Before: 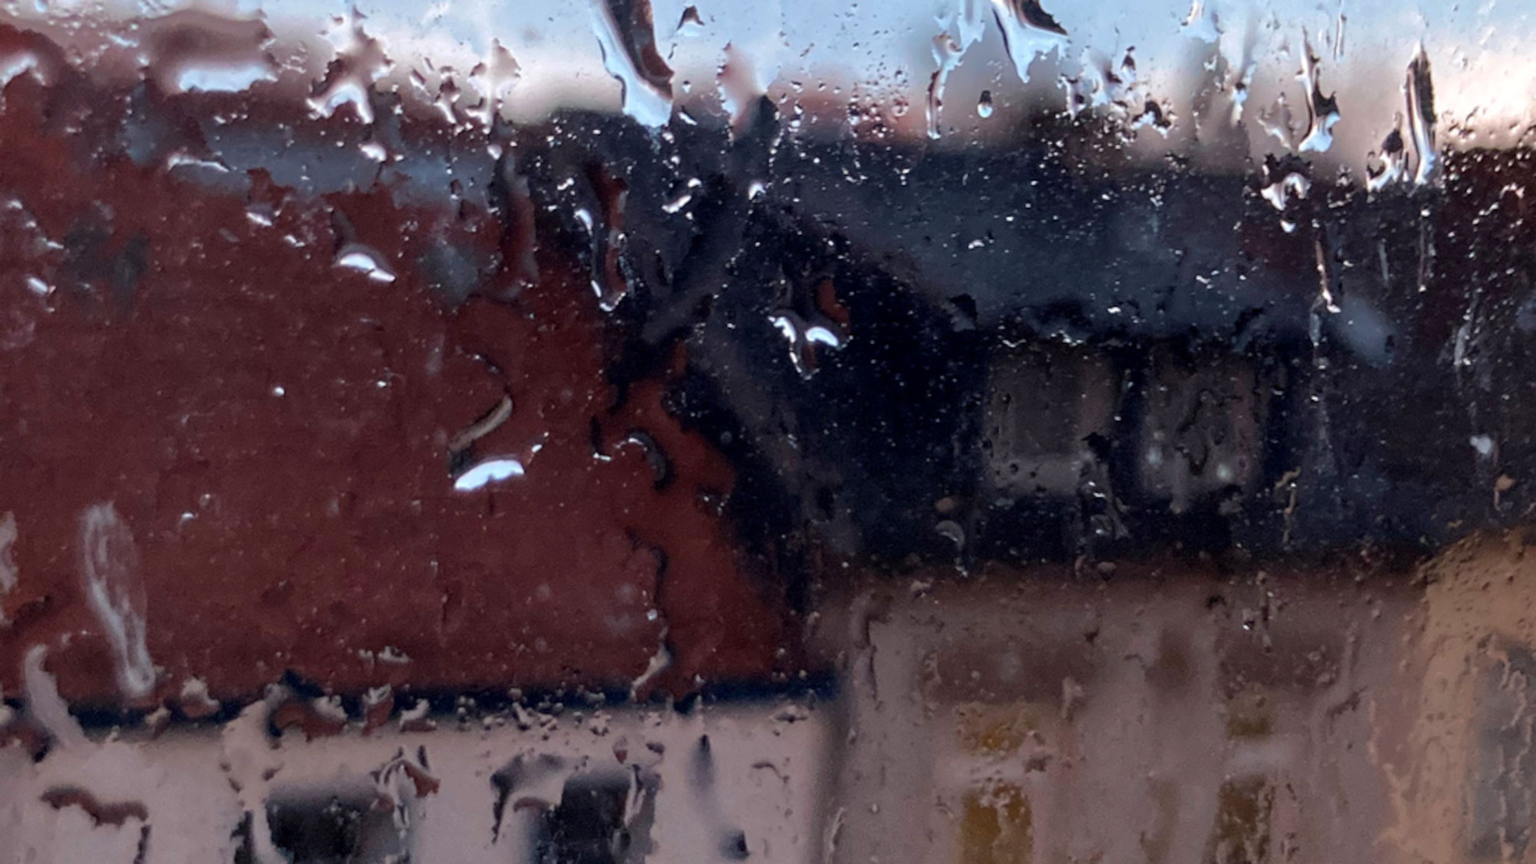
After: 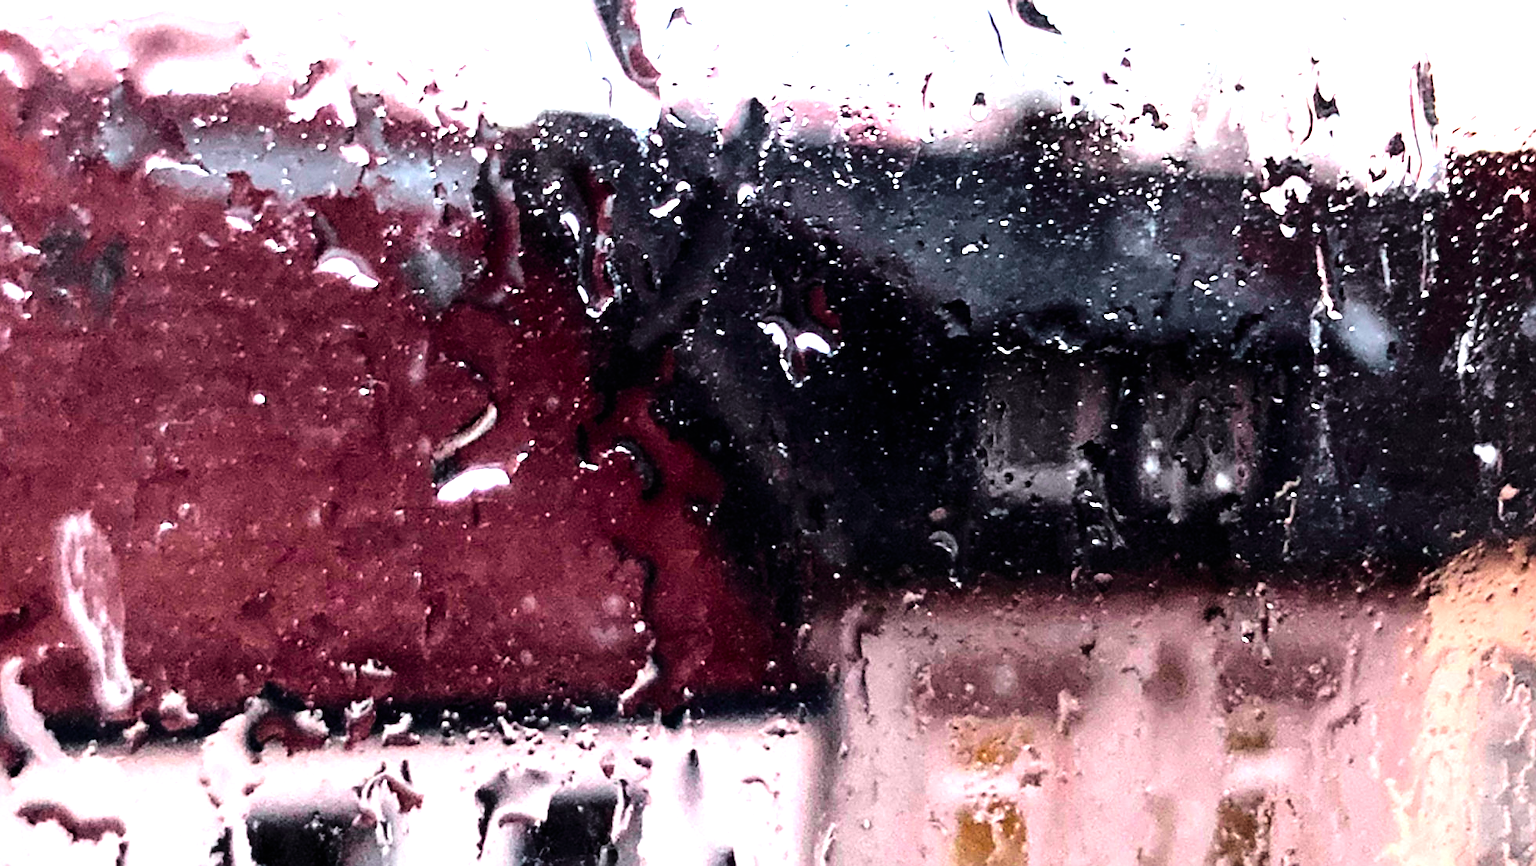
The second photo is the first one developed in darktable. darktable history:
exposure: black level correction 0, exposure 1 EV, compensate highlight preservation false
levels: white 90.66%, levels [0.012, 0.367, 0.697]
tone curve: curves: ch0 [(0, 0.014) (0.17, 0.099) (0.398, 0.423) (0.728, 0.808) (0.877, 0.91) (0.99, 0.955)]; ch1 [(0, 0) (0.377, 0.325) (0.493, 0.491) (0.505, 0.504) (0.515, 0.515) (0.554, 0.575) (0.623, 0.643) (0.701, 0.718) (1, 1)]; ch2 [(0, 0) (0.423, 0.453) (0.481, 0.485) (0.501, 0.501) (0.531, 0.527) (0.586, 0.597) (0.663, 0.706) (0.717, 0.753) (1, 0.991)], color space Lab, independent channels, preserve colors none
tone equalizer: edges refinement/feathering 500, mask exposure compensation -1.57 EV, preserve details no
crop: left 1.628%, right 0.269%, bottom 1.596%
sharpen: on, module defaults
filmic rgb: black relative exposure -7.99 EV, white relative exposure 3.95 EV, hardness 4.1, contrast 0.99, color science v6 (2022), iterations of high-quality reconstruction 10
